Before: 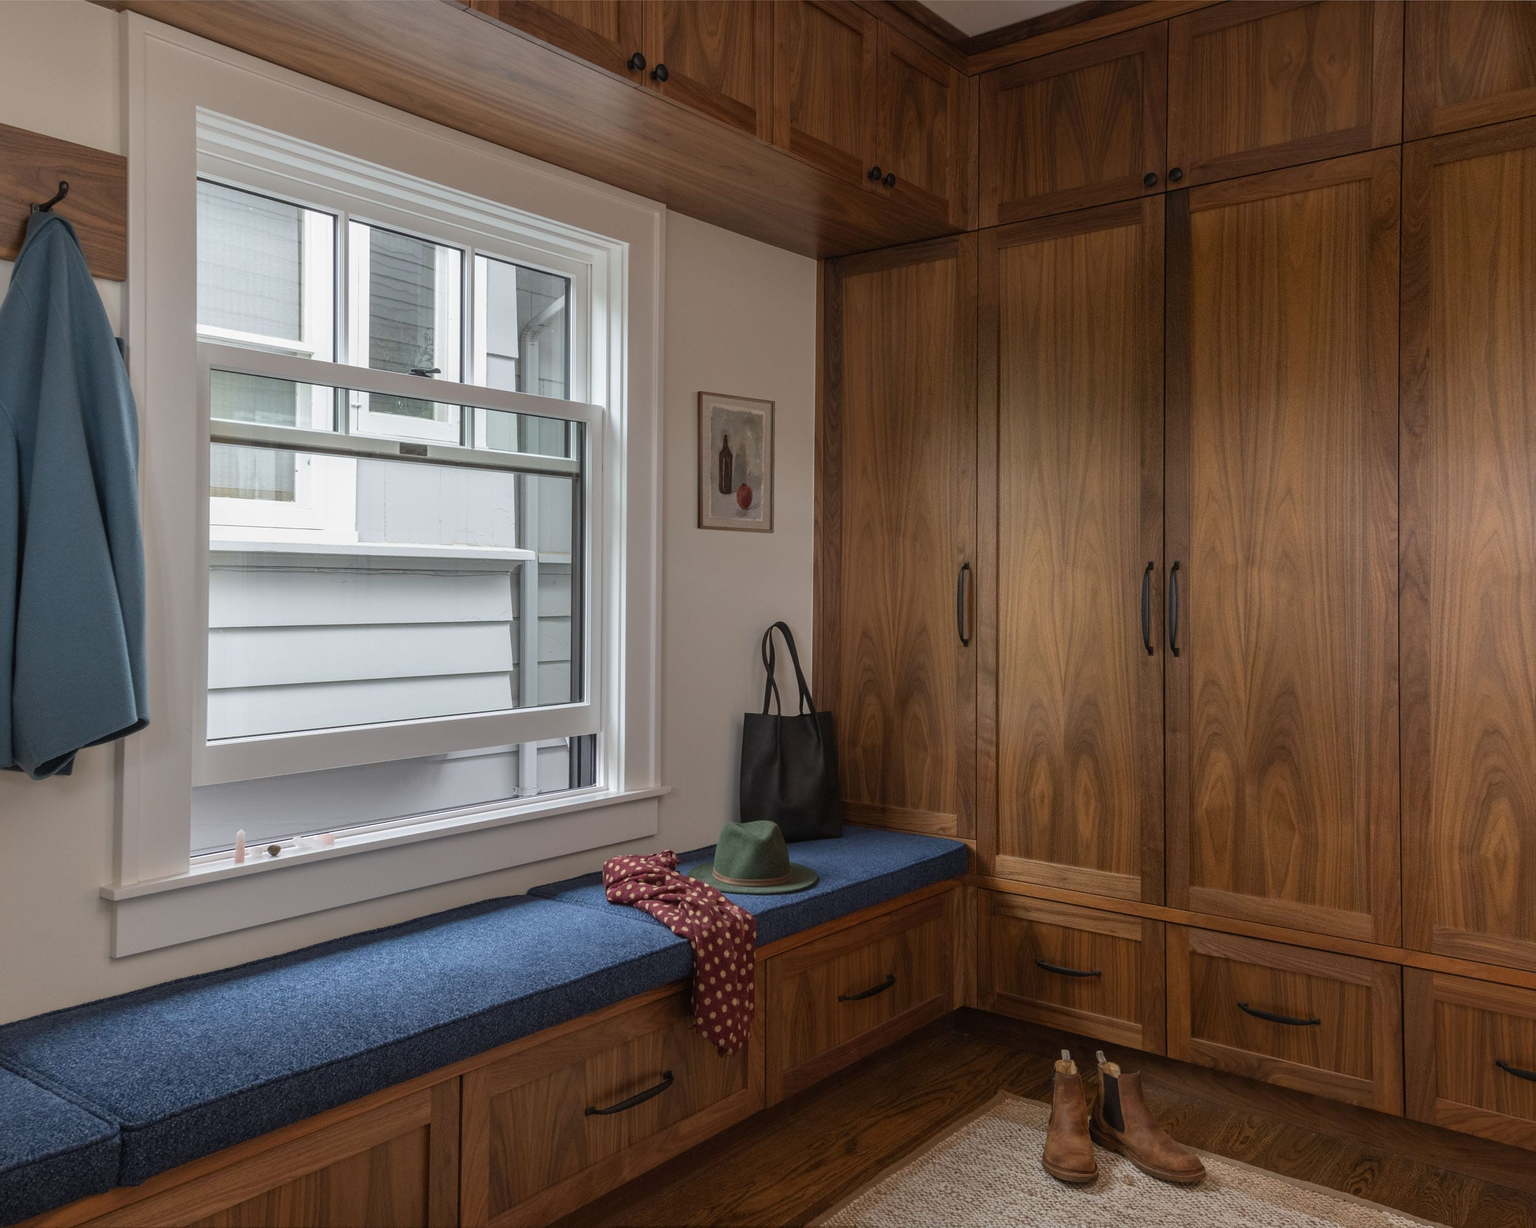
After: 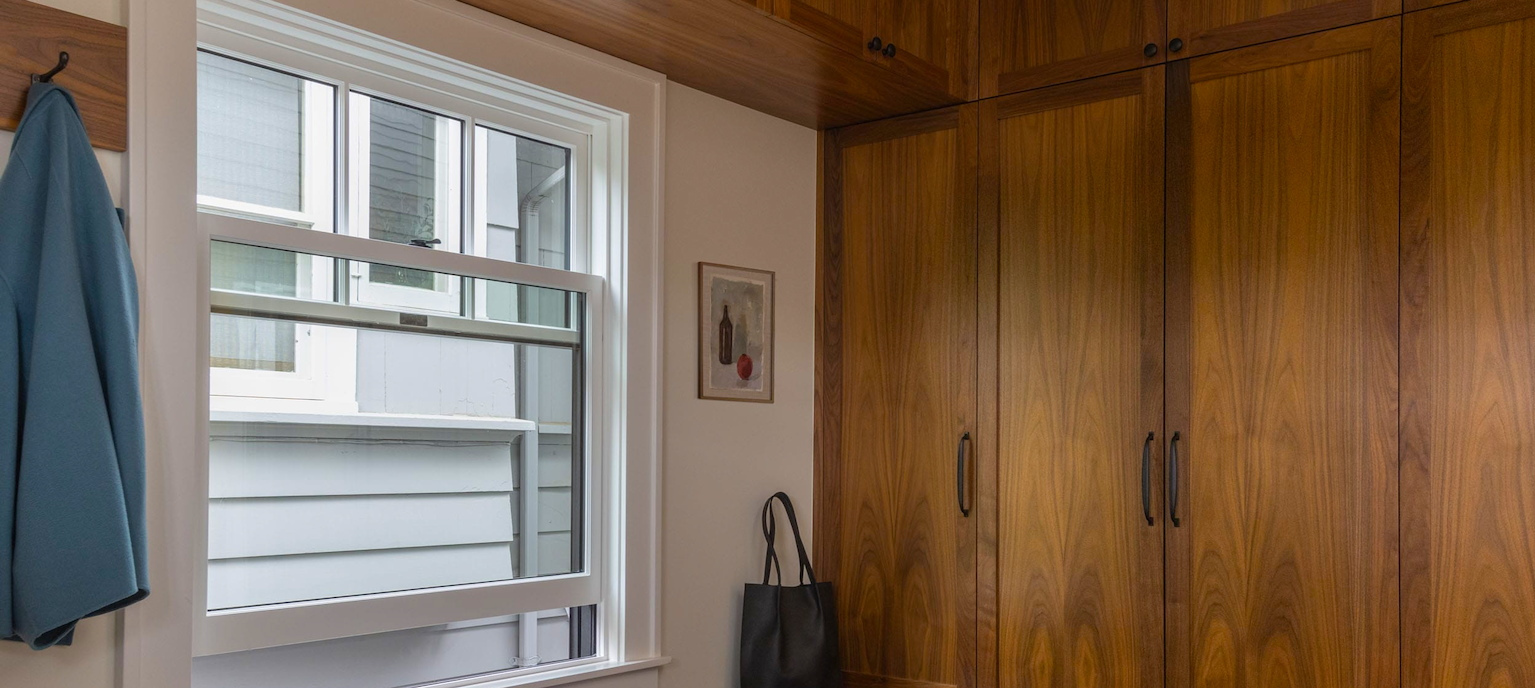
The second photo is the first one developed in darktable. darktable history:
crop and rotate: top 10.605%, bottom 33.274%
color balance rgb: perceptual saturation grading › global saturation 30%, global vibrance 20%
